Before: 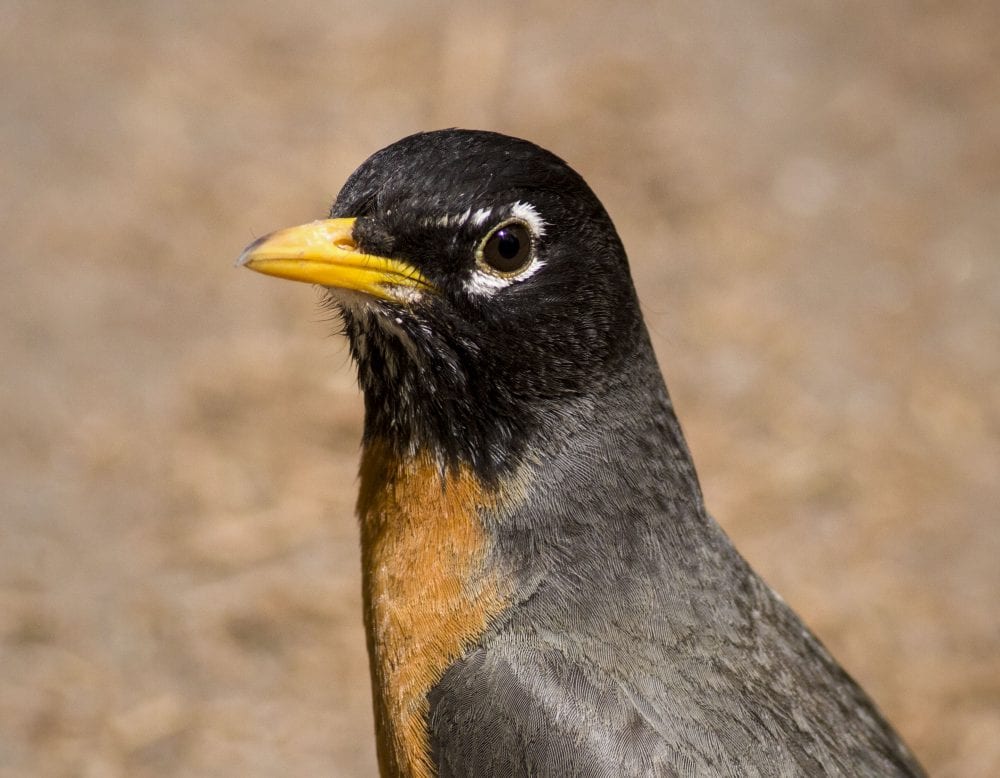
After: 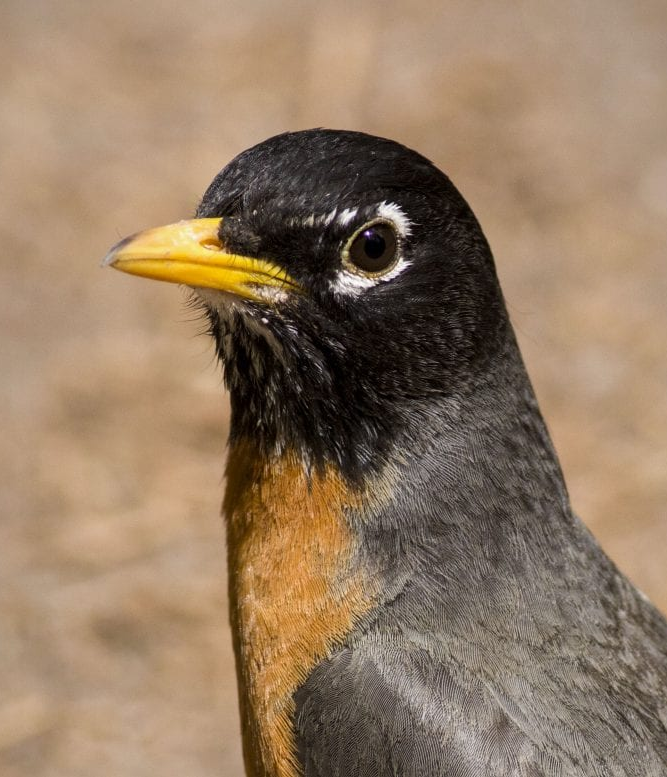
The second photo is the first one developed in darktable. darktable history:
crop and rotate: left 13.403%, right 19.883%
